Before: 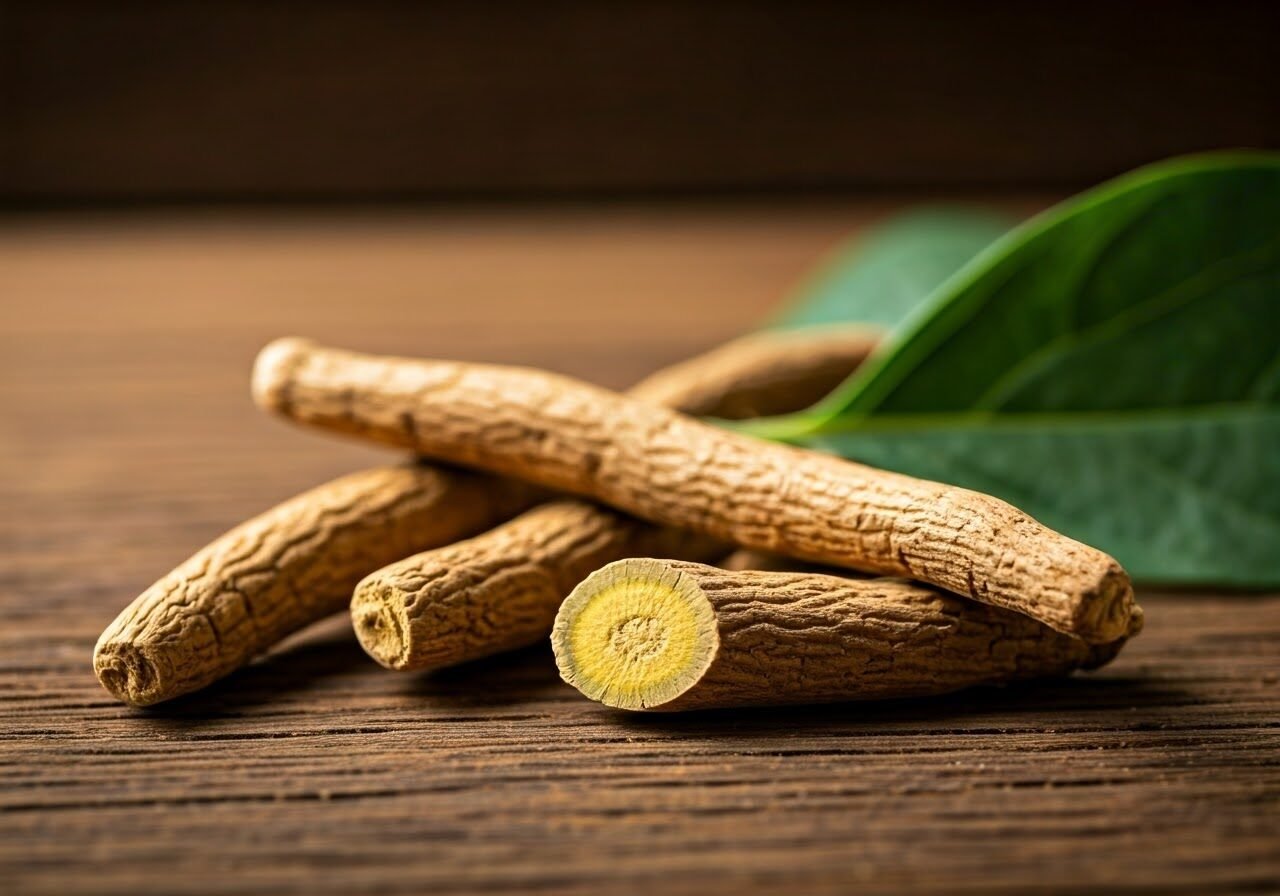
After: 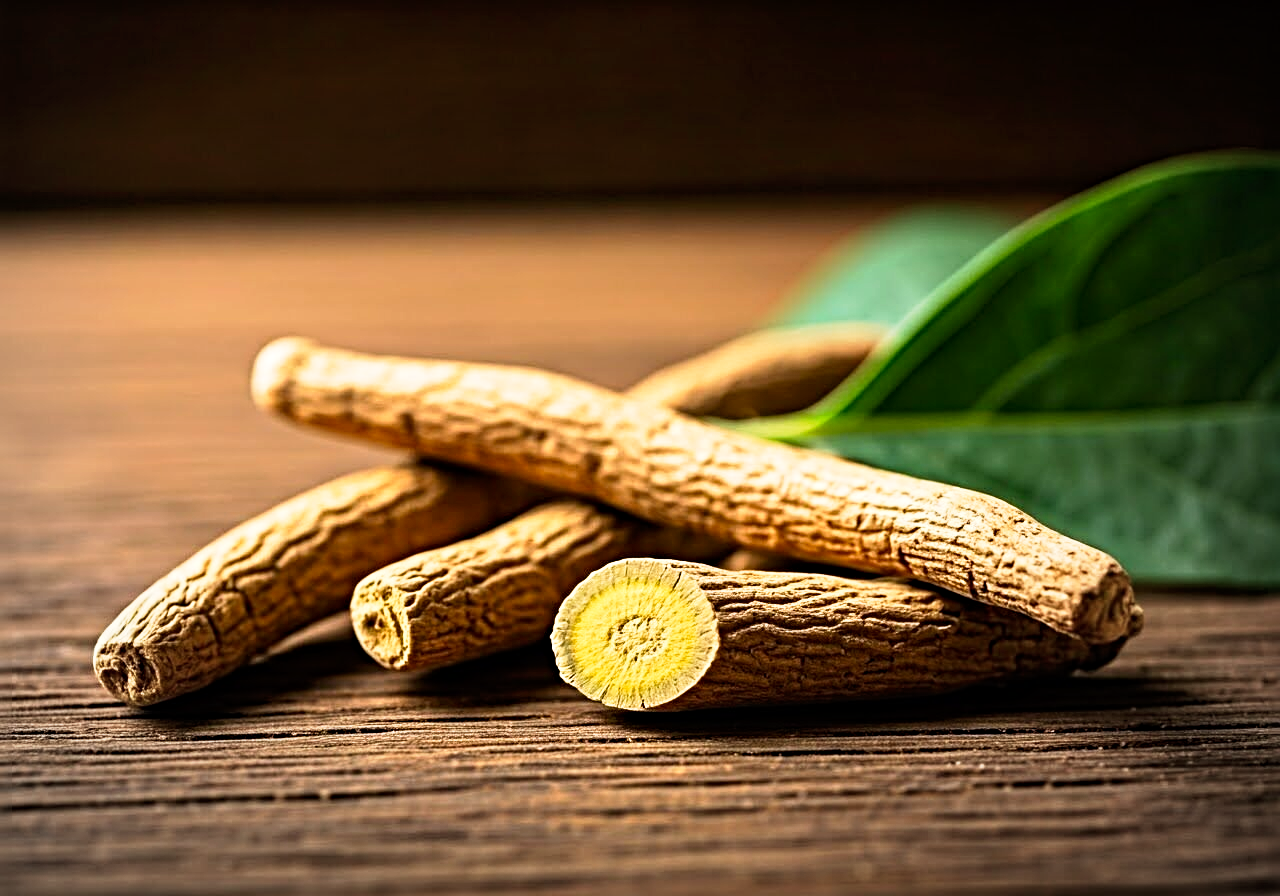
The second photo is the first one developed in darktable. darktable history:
vignetting: fall-off start 74.23%, fall-off radius 65.93%, brightness -0.16, center (-0.056, -0.352), unbound false
tone curve: curves: ch0 [(0, 0) (0.051, 0.027) (0.096, 0.071) (0.241, 0.247) (0.455, 0.52) (0.594, 0.692) (0.715, 0.845) (0.84, 0.936) (1, 1)]; ch1 [(0, 0) (0.1, 0.038) (0.318, 0.243) (0.399, 0.351) (0.478, 0.469) (0.499, 0.499) (0.534, 0.549) (0.565, 0.605) (0.601, 0.644) (0.666, 0.701) (1, 1)]; ch2 [(0, 0) (0.453, 0.45) (0.479, 0.483) (0.504, 0.499) (0.52, 0.508) (0.561, 0.573) (0.592, 0.617) (0.824, 0.815) (1, 1)], preserve colors none
tone equalizer: edges refinement/feathering 500, mask exposure compensation -1.57 EV, preserve details no
sharpen: radius 4.918
